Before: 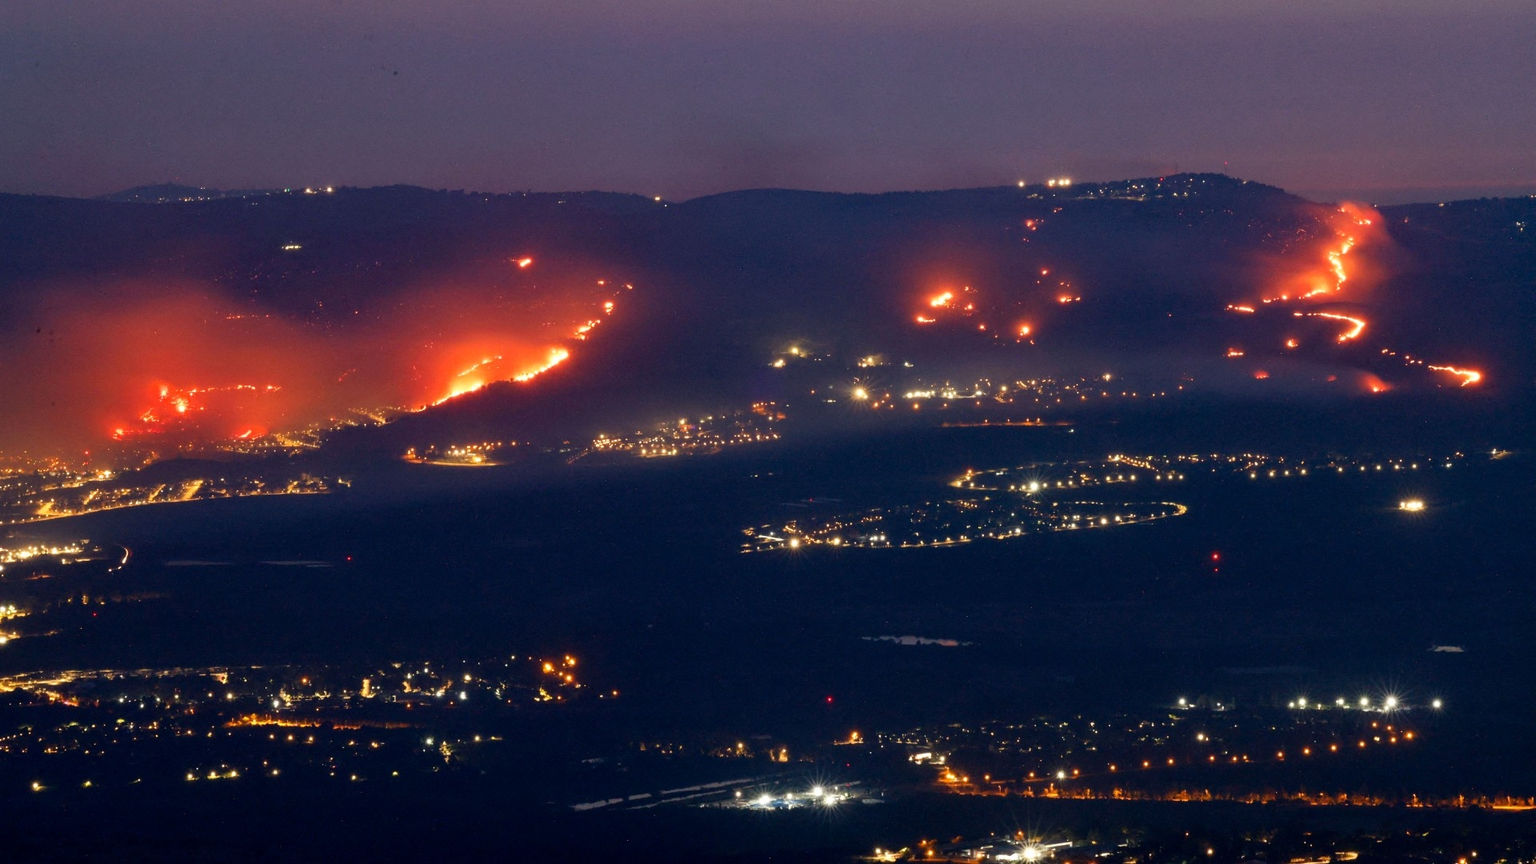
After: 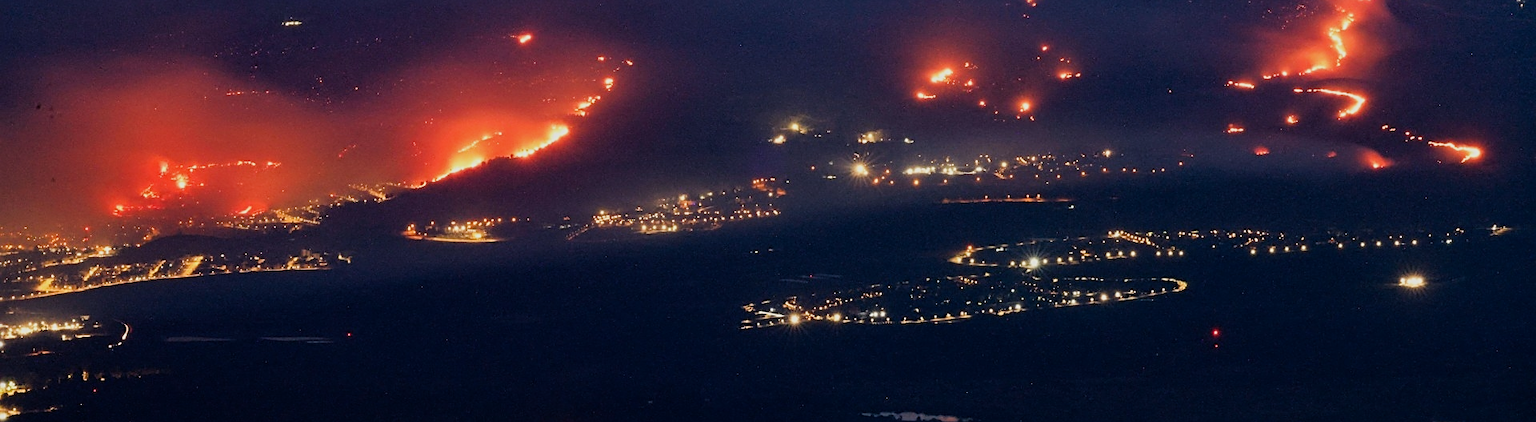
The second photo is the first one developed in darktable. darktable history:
filmic rgb: black relative exposure -7.99 EV, white relative exposure 4.03 EV, hardness 4.16
crop and rotate: top 25.931%, bottom 25.092%
contrast brightness saturation: contrast 0.097, brightness 0.023, saturation 0.022
sharpen: on, module defaults
